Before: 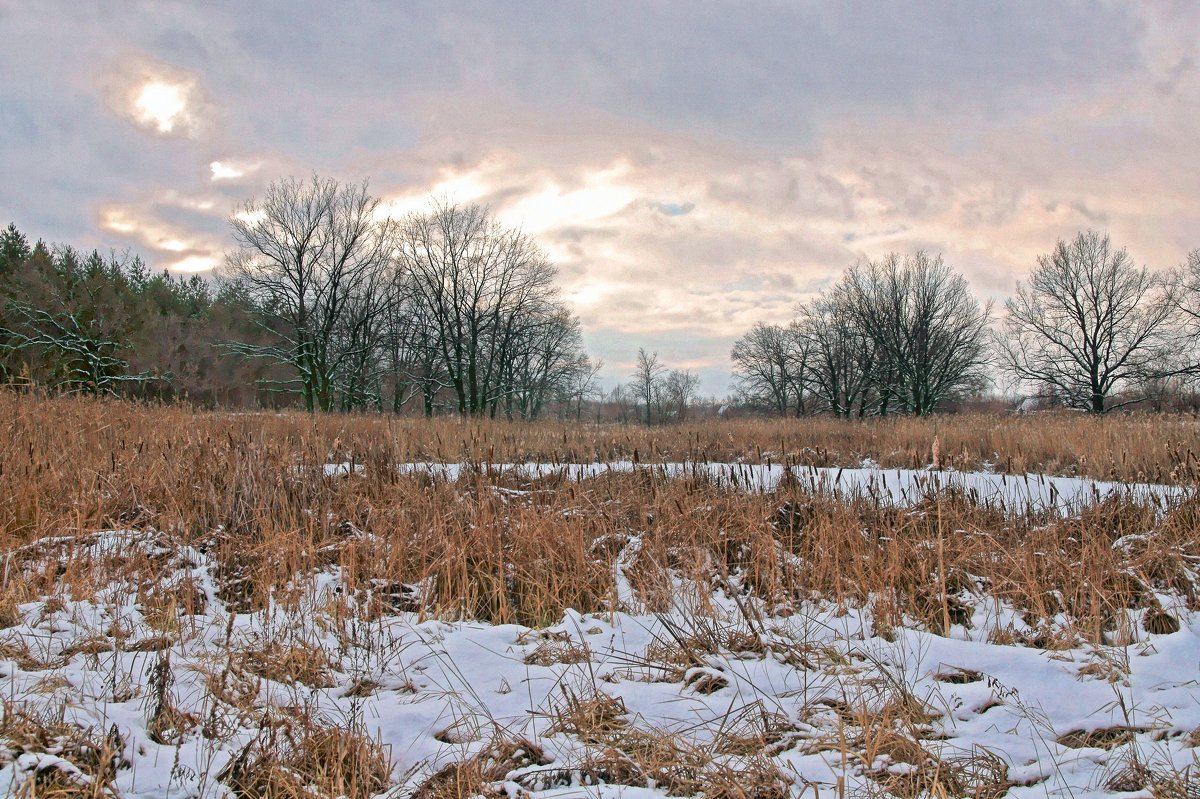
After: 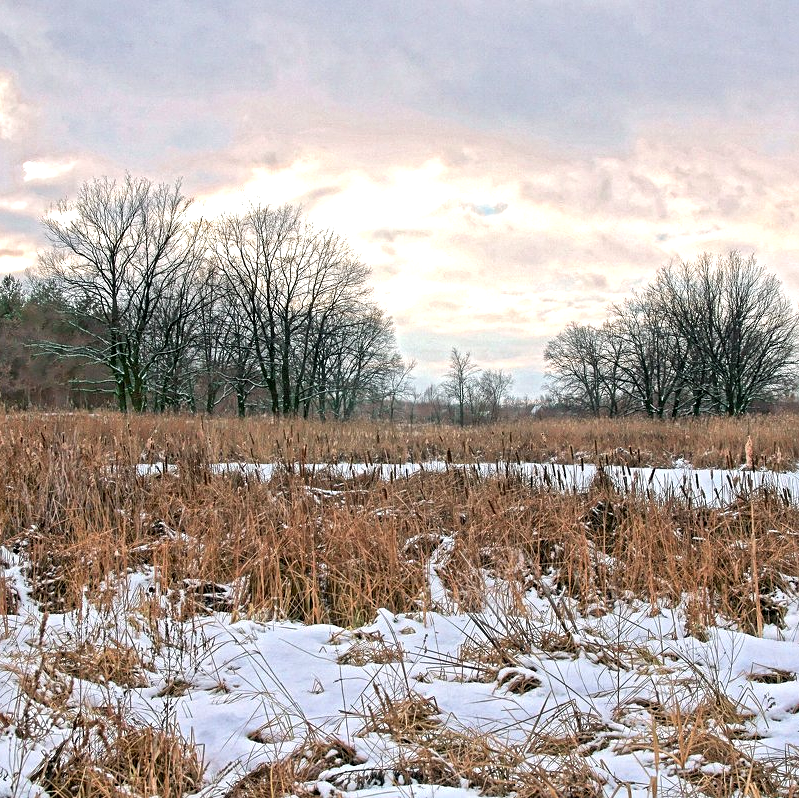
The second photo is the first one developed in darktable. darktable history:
tone equalizer: -8 EV -0.419 EV, -7 EV -0.382 EV, -6 EV -0.373 EV, -5 EV -0.248 EV, -3 EV 0.218 EV, -2 EV 0.331 EV, -1 EV 0.403 EV, +0 EV 0.437 EV
sharpen: amount 0.212
local contrast: highlights 107%, shadows 100%, detail 119%, midtone range 0.2
crop and rotate: left 15.589%, right 17.81%
